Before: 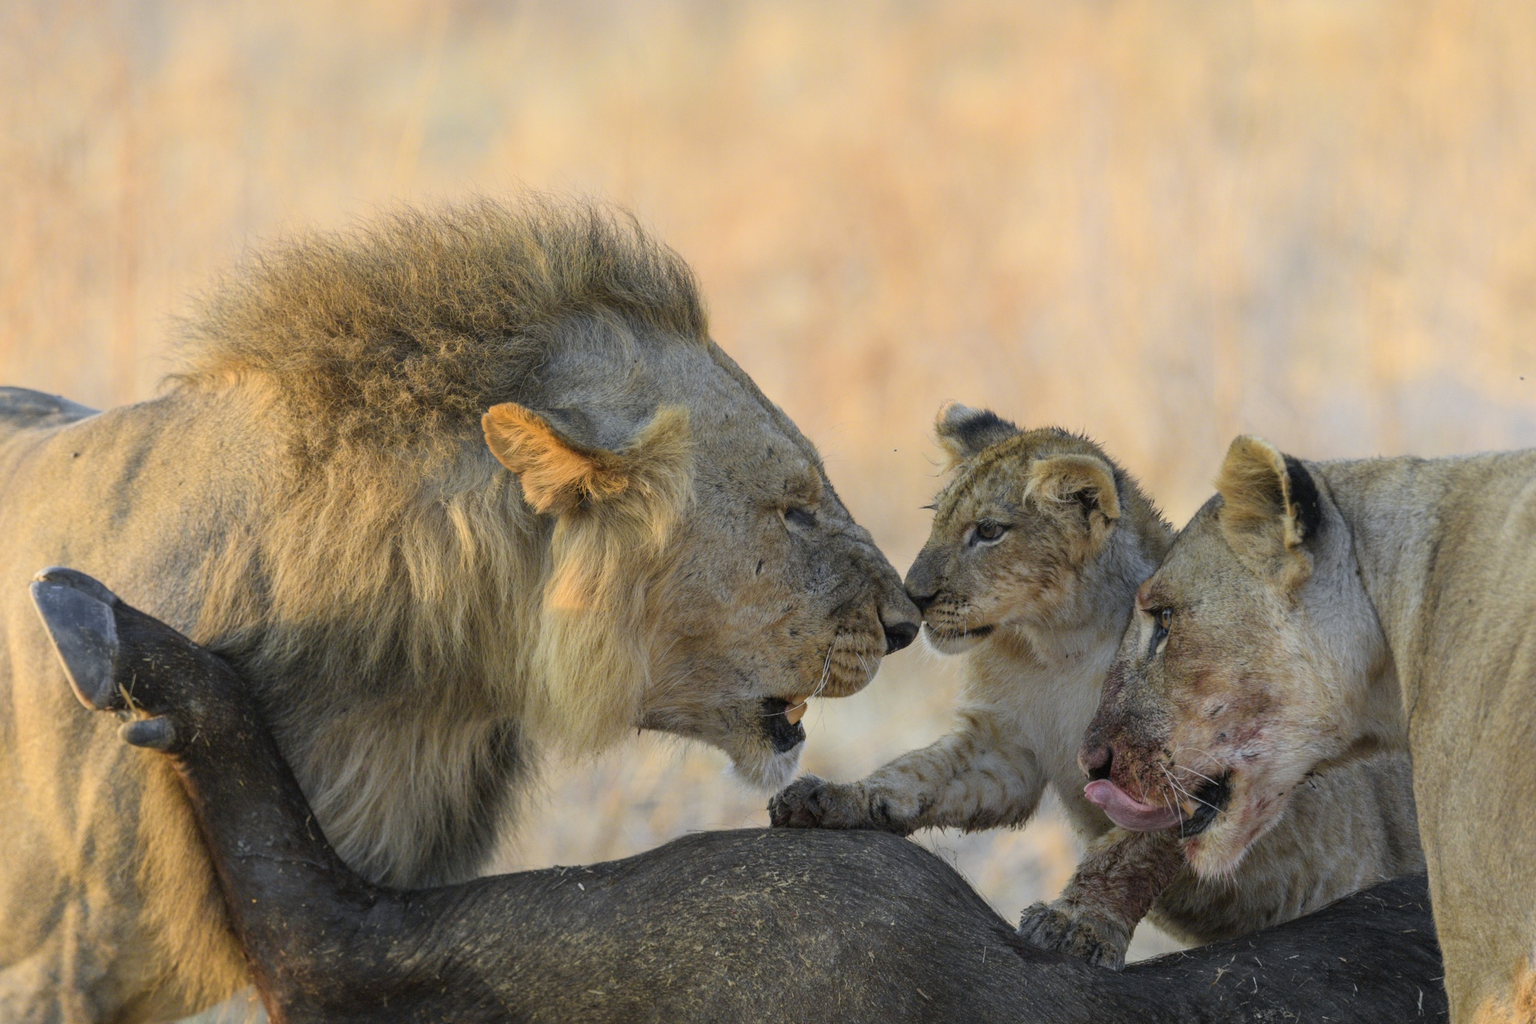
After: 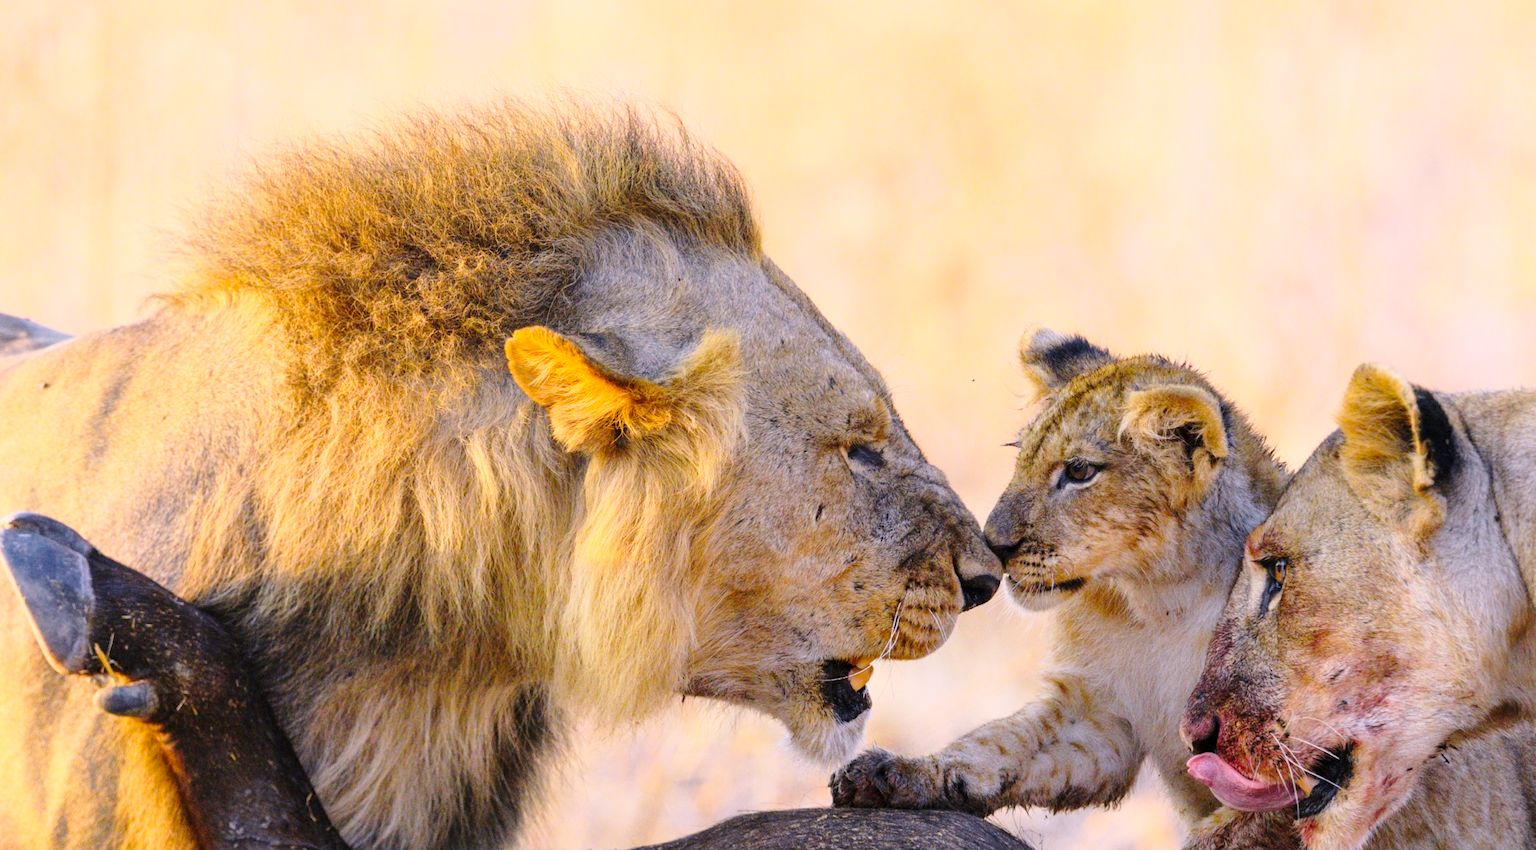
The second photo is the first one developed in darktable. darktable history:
crop and rotate: left 2.321%, top 11.19%, right 9.308%, bottom 15.441%
color calibration: output R [1.063, -0.012, -0.003, 0], output B [-0.079, 0.047, 1, 0], gray › normalize channels true, illuminant custom, x 0.368, y 0.373, temperature 4337.86 K, gamut compression 0.004
base curve: curves: ch0 [(0, 0) (0.028, 0.03) (0.121, 0.232) (0.46, 0.748) (0.859, 0.968) (1, 1)], exposure shift 0.57, preserve colors none
color balance rgb: linear chroma grading › global chroma 14.648%, perceptual saturation grading › global saturation -0.266%, global vibrance 20%
color correction: highlights a* 3.75, highlights b* 5.1
